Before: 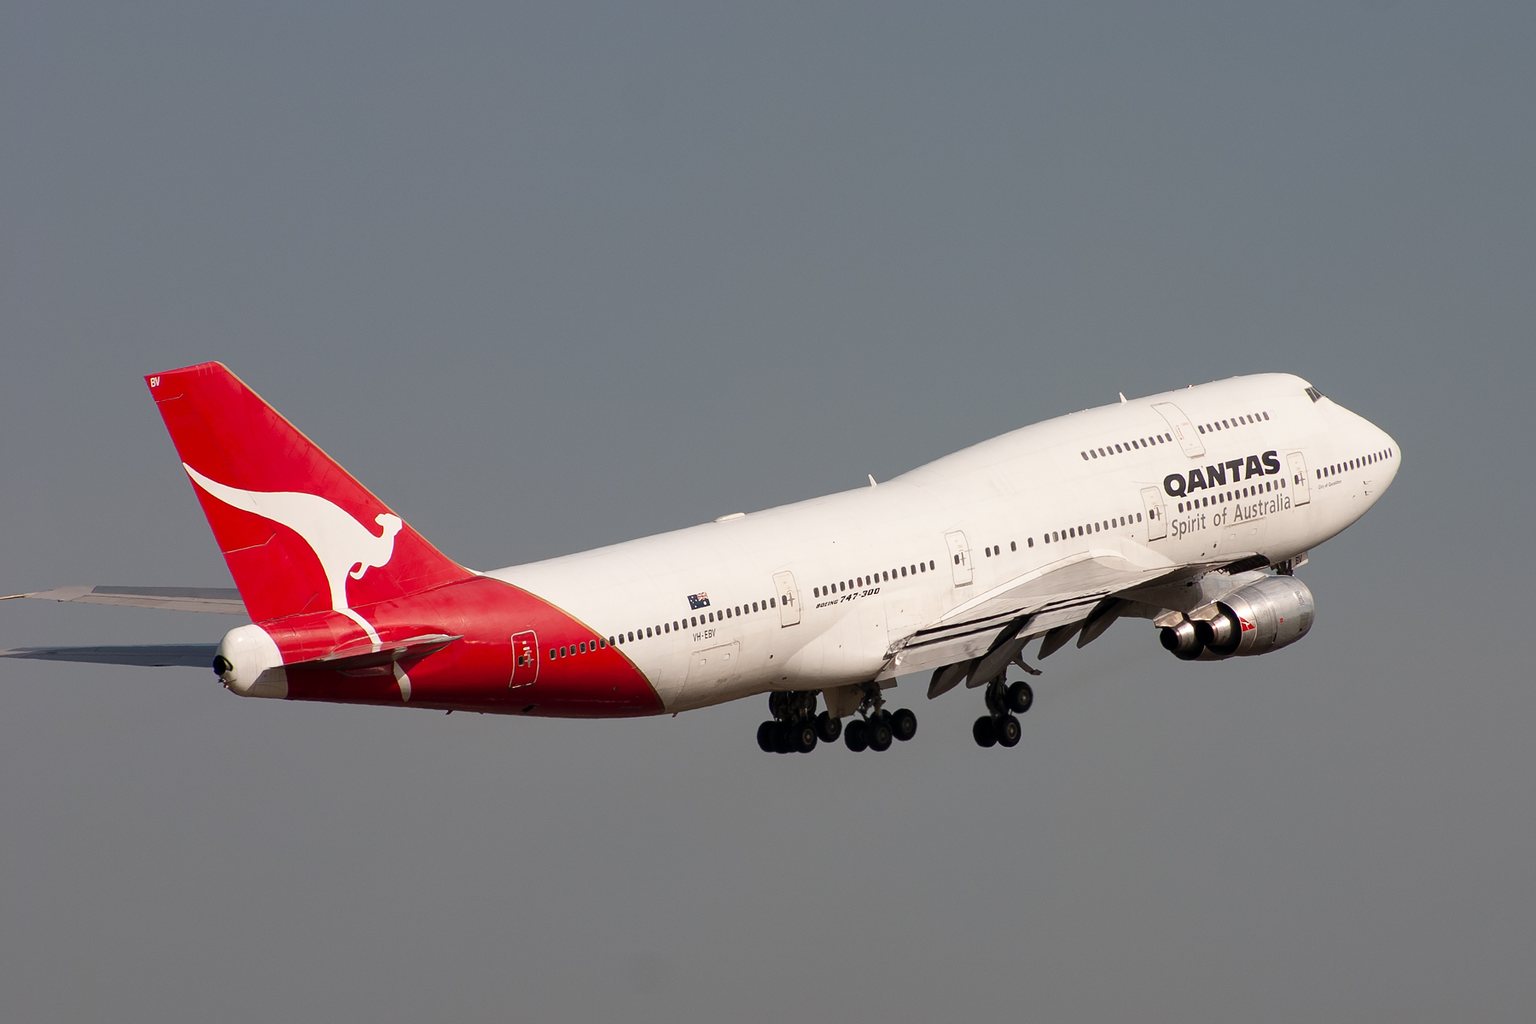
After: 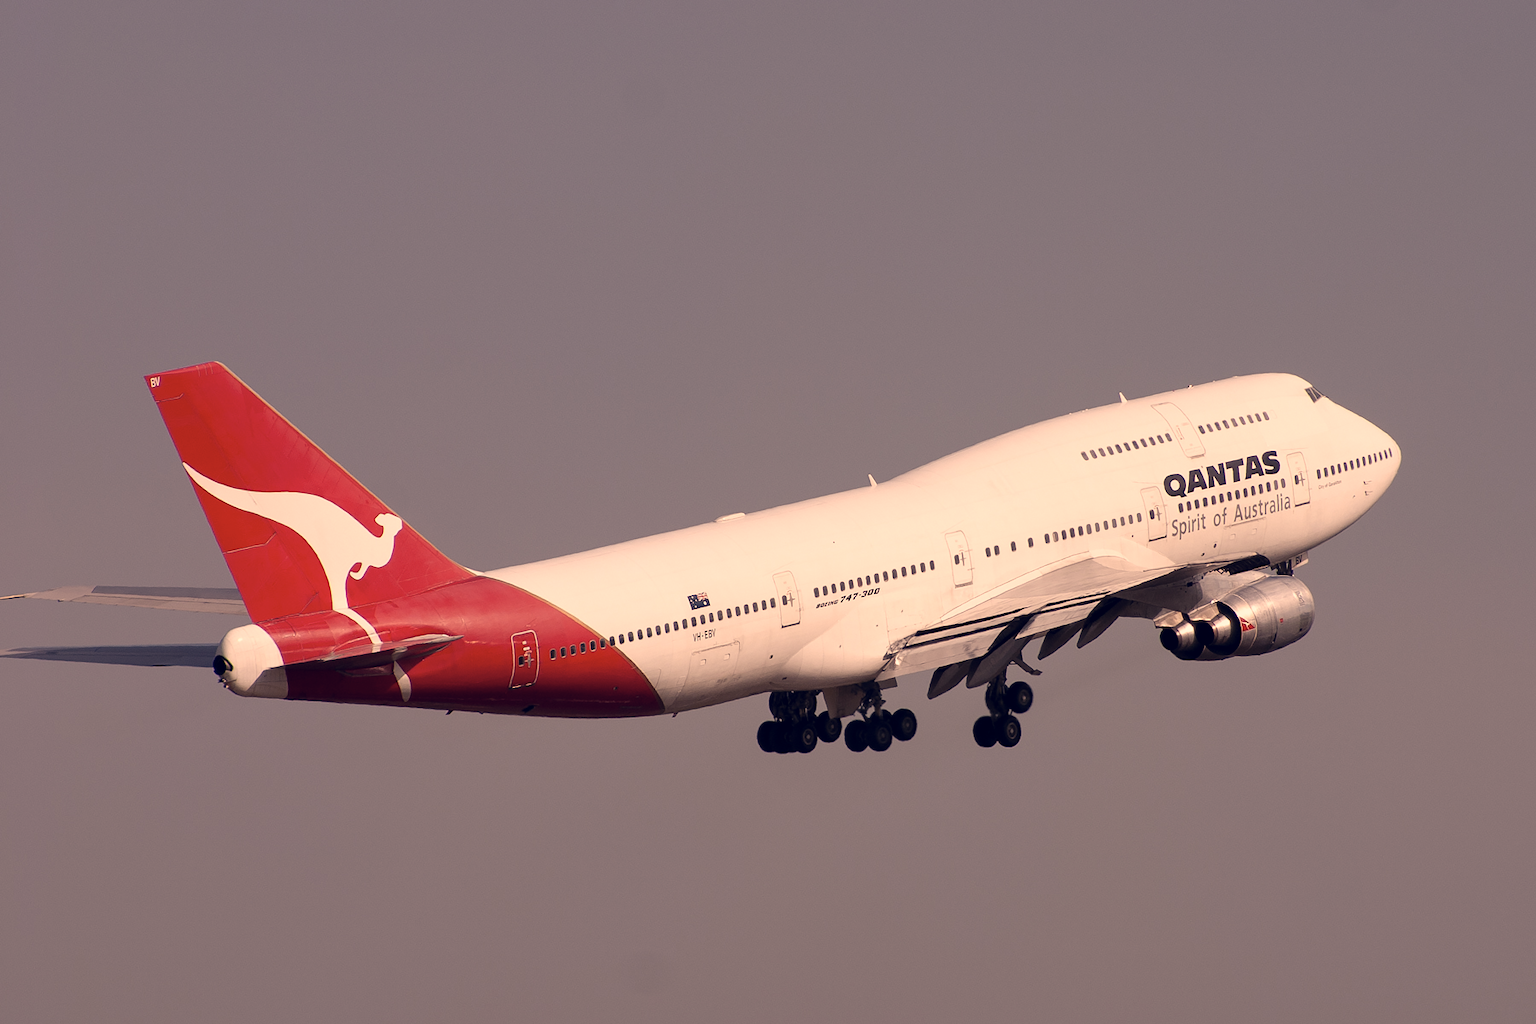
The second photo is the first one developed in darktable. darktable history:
color correction: highlights a* 20.01, highlights b* 27.17, shadows a* 3.38, shadows b* -16.74, saturation 0.741
